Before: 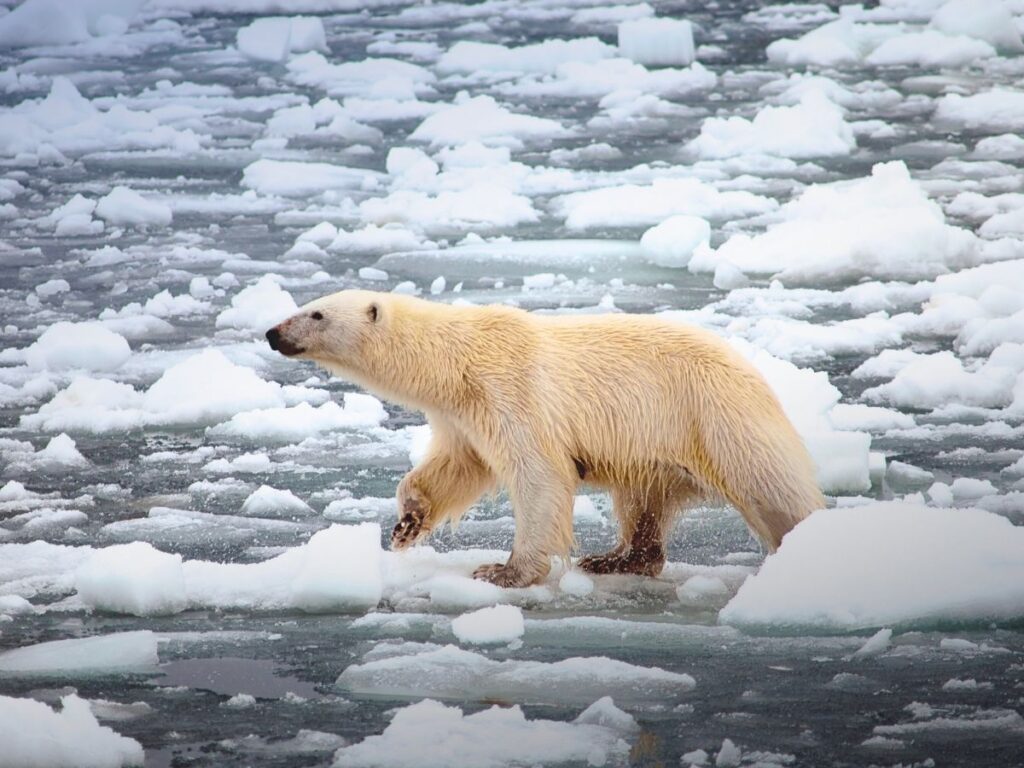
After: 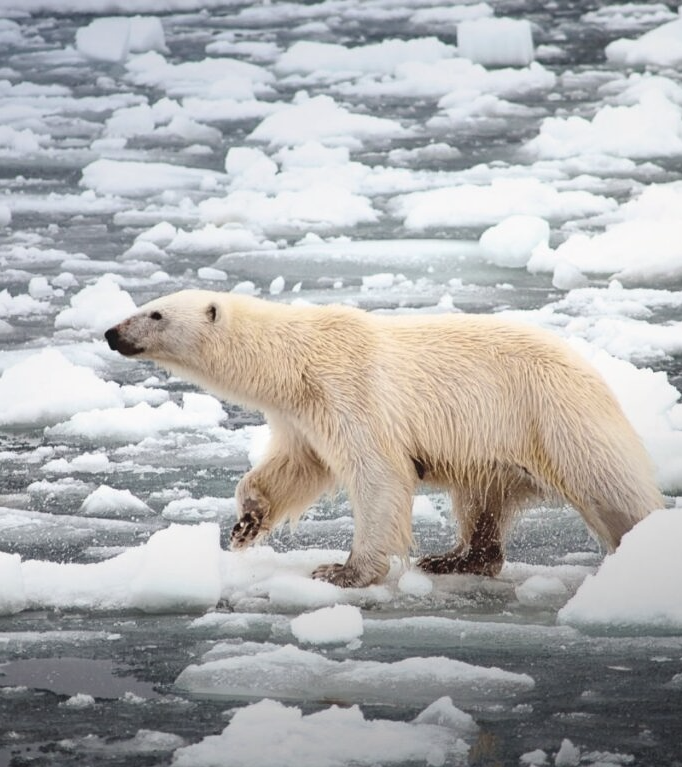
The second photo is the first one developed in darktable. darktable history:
contrast brightness saturation: contrast 0.1, saturation -0.36
crop and rotate: left 15.754%, right 17.579%
white balance: red 1.009, blue 0.985
